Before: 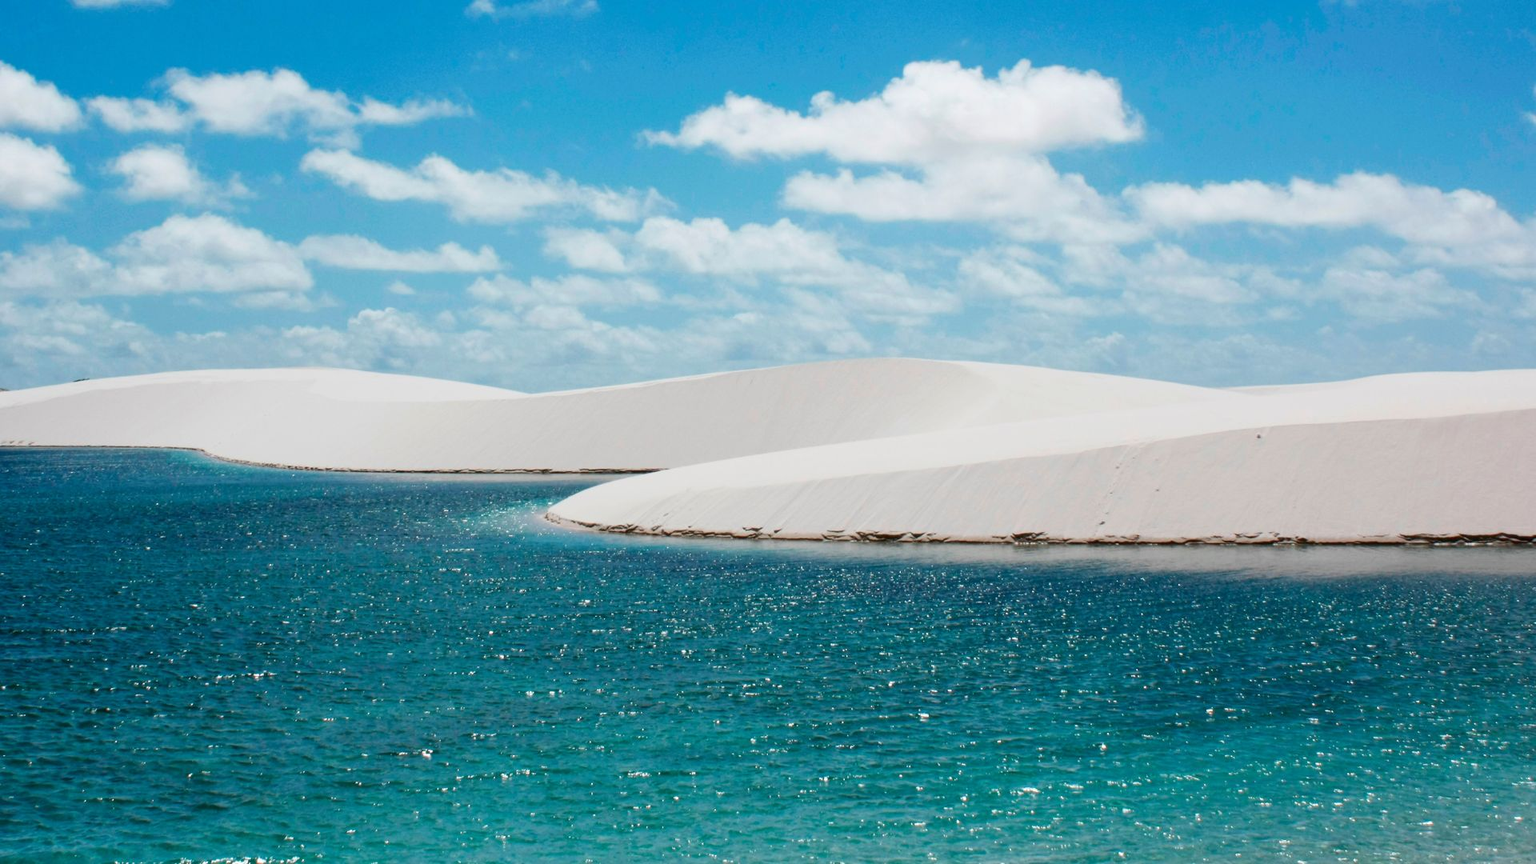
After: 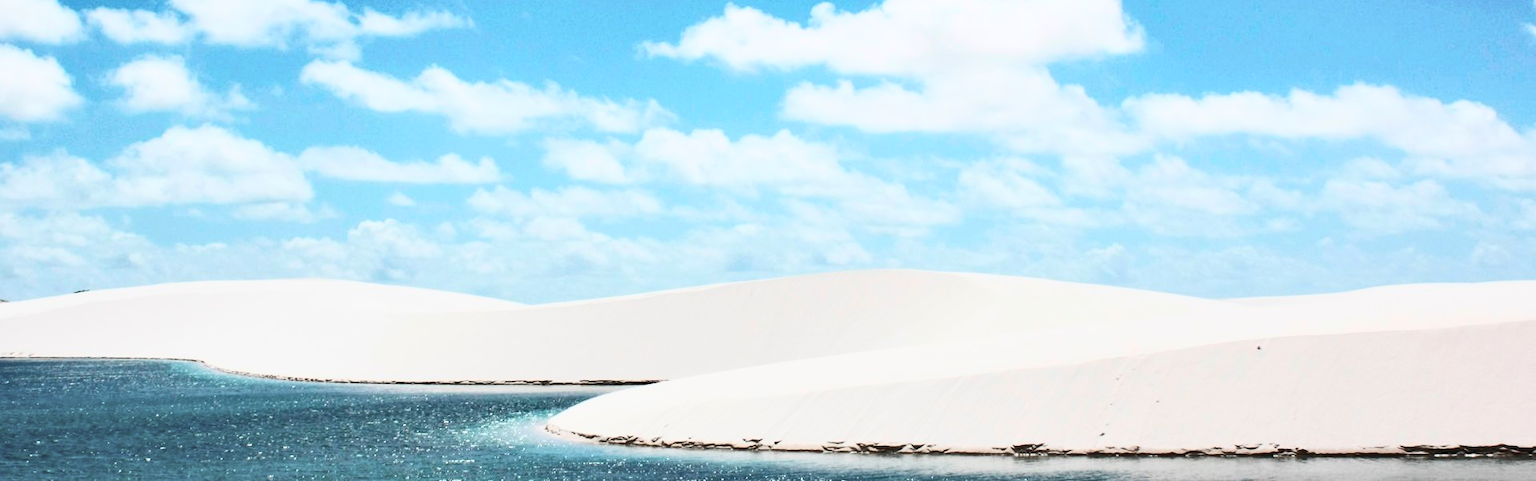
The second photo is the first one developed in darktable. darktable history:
contrast brightness saturation: contrast 0.418, brightness 0.556, saturation -0.203
shadows and highlights: soften with gaussian
crop and rotate: top 10.412%, bottom 33.772%
